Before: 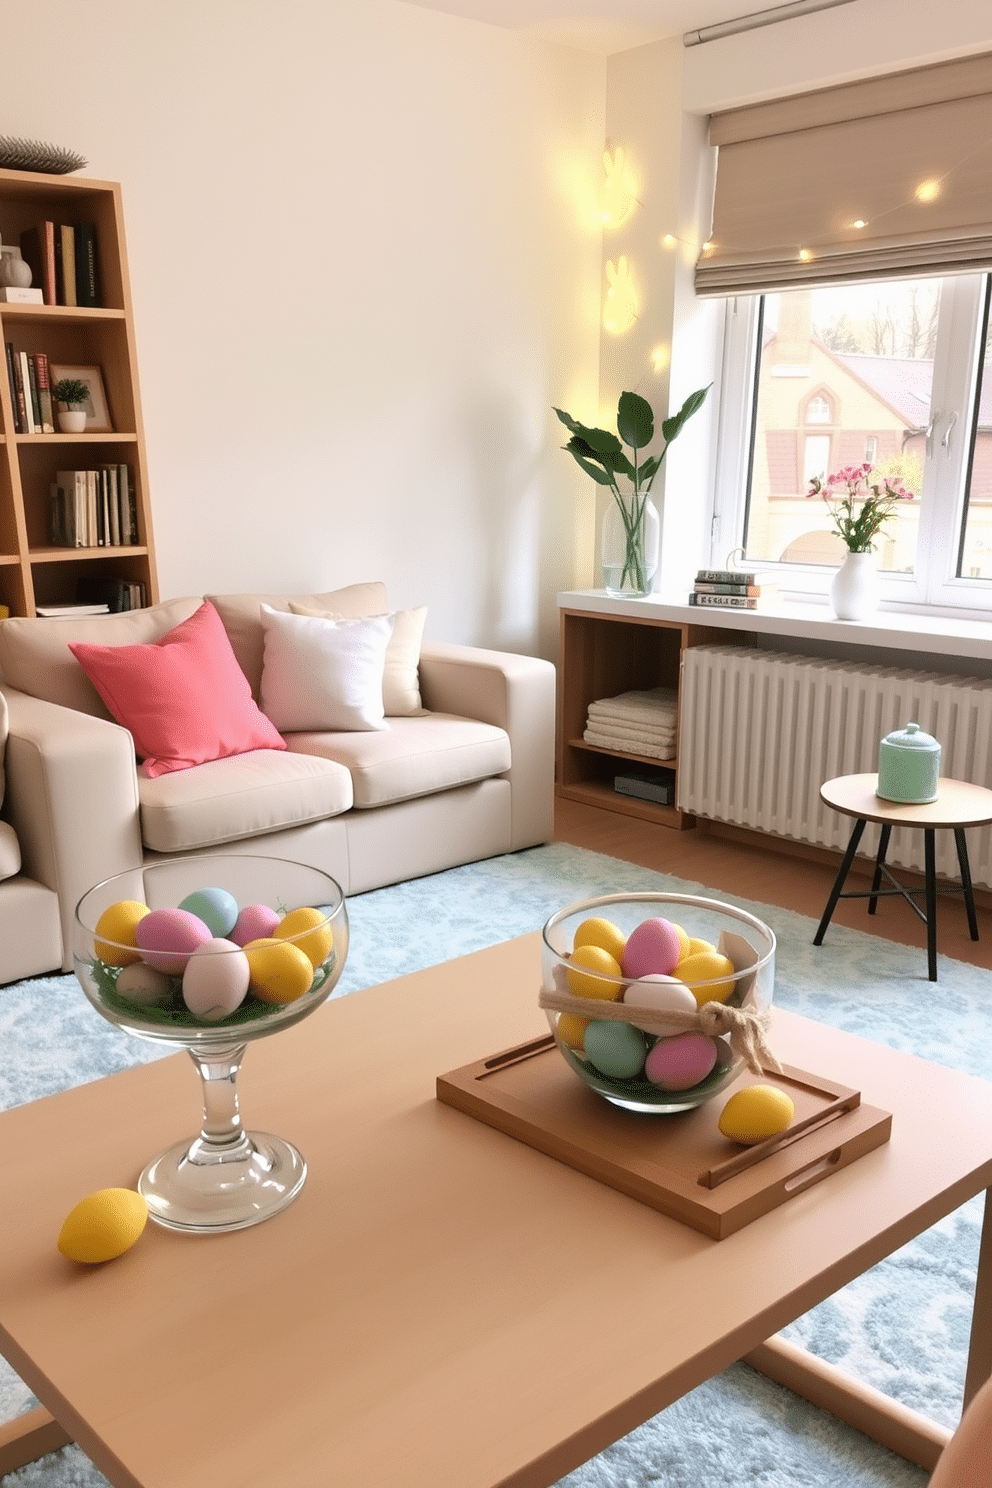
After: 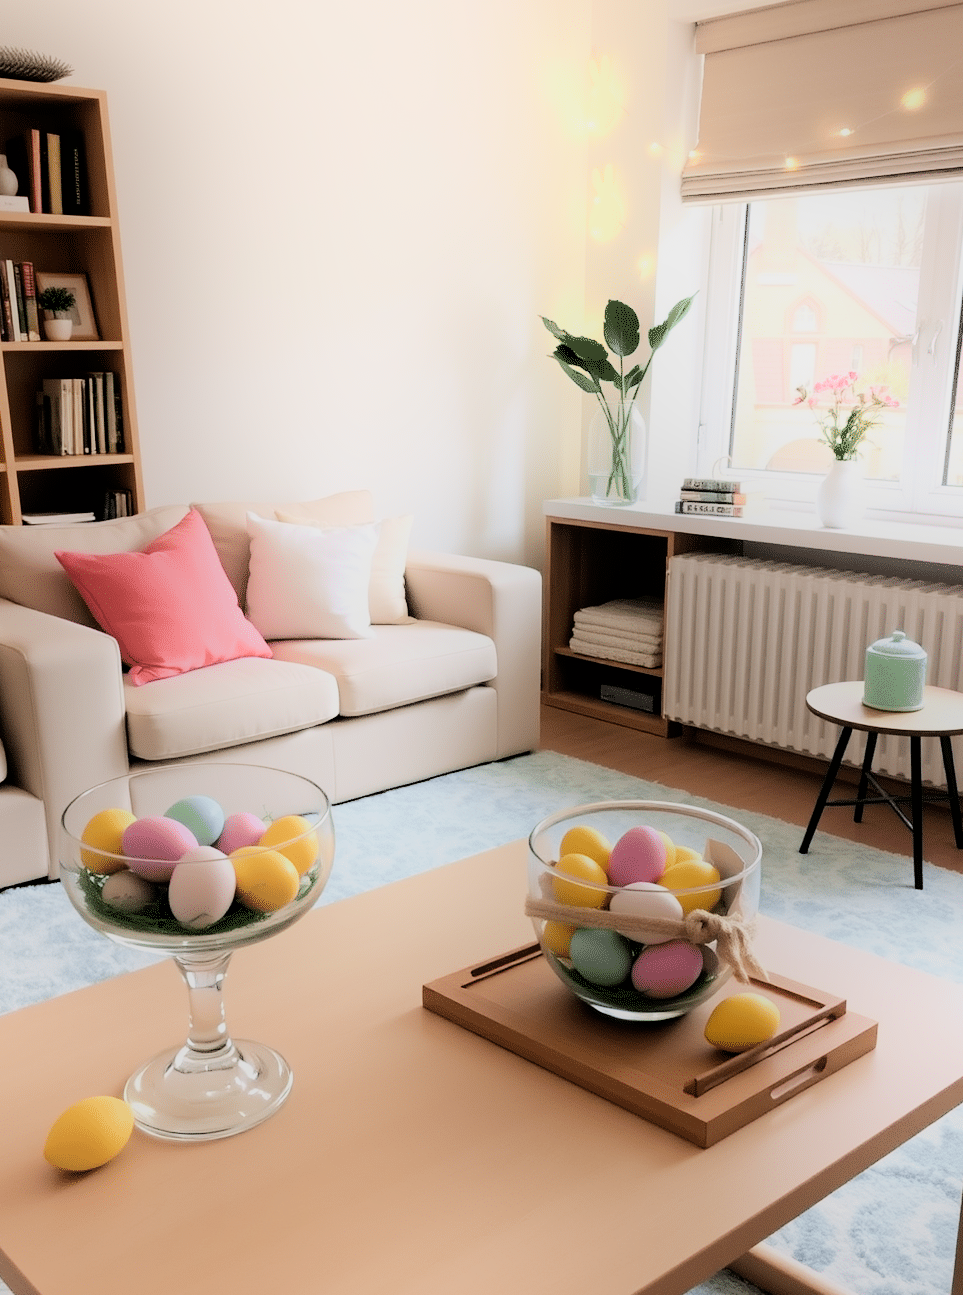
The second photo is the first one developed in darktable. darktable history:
filmic rgb: black relative exposure -4.26 EV, white relative exposure 5.13 EV, hardness 2.13, contrast 1.159
crop: left 1.482%, top 6.19%, right 1.375%, bottom 6.72%
shadows and highlights: shadows -89.52, highlights 91.98, soften with gaussian
